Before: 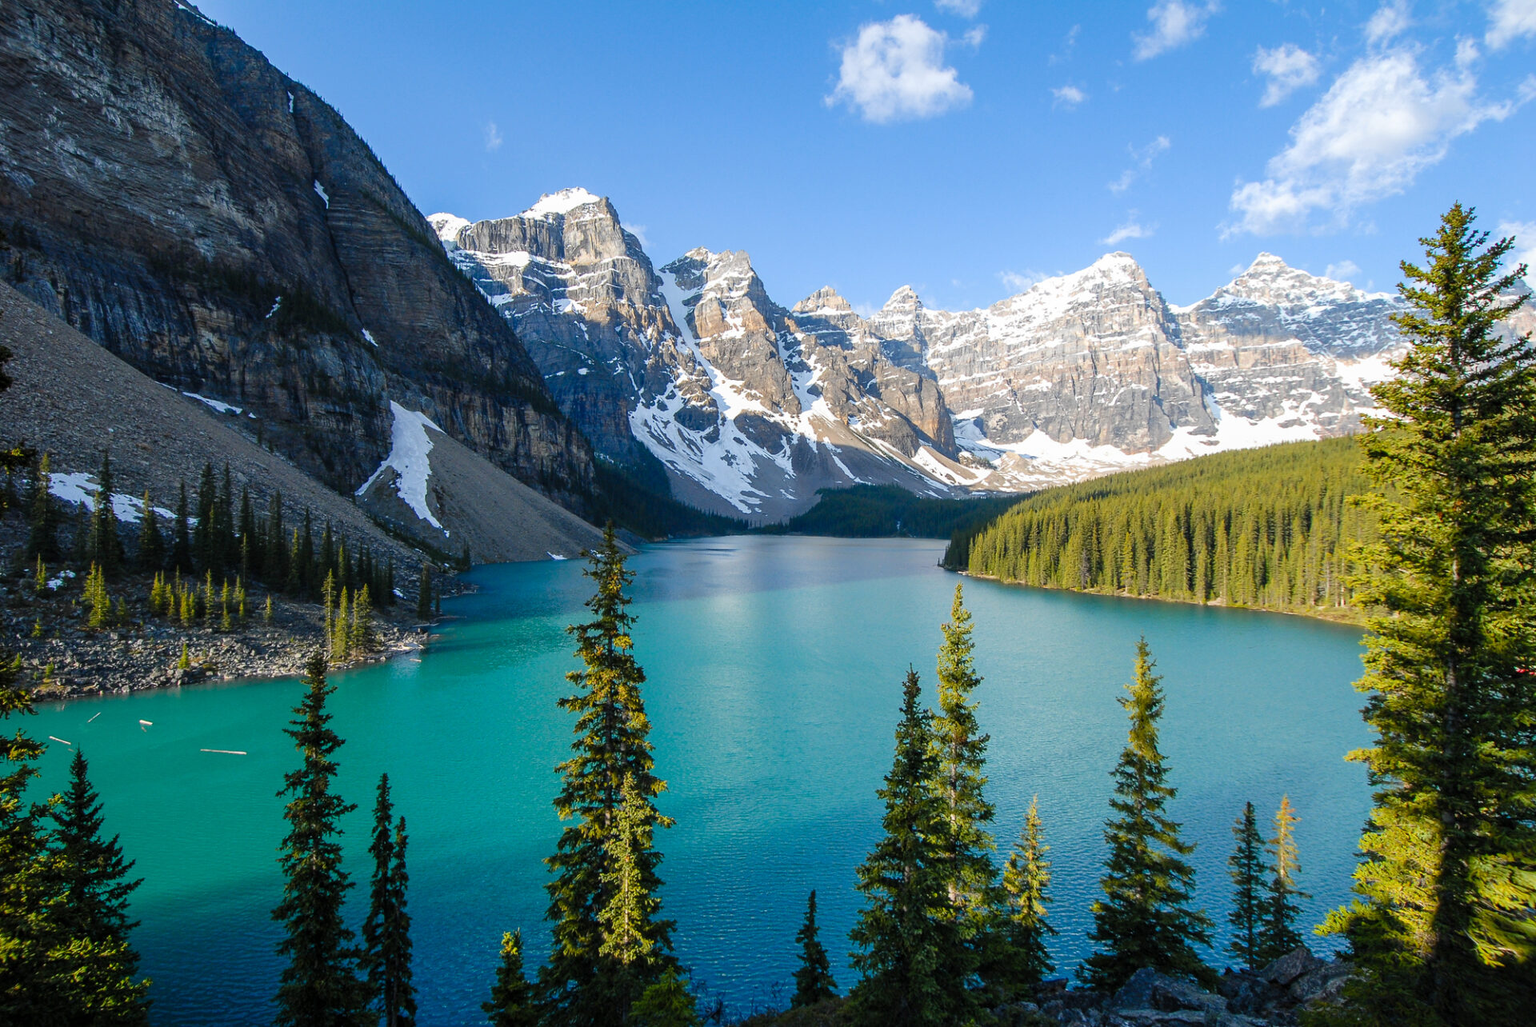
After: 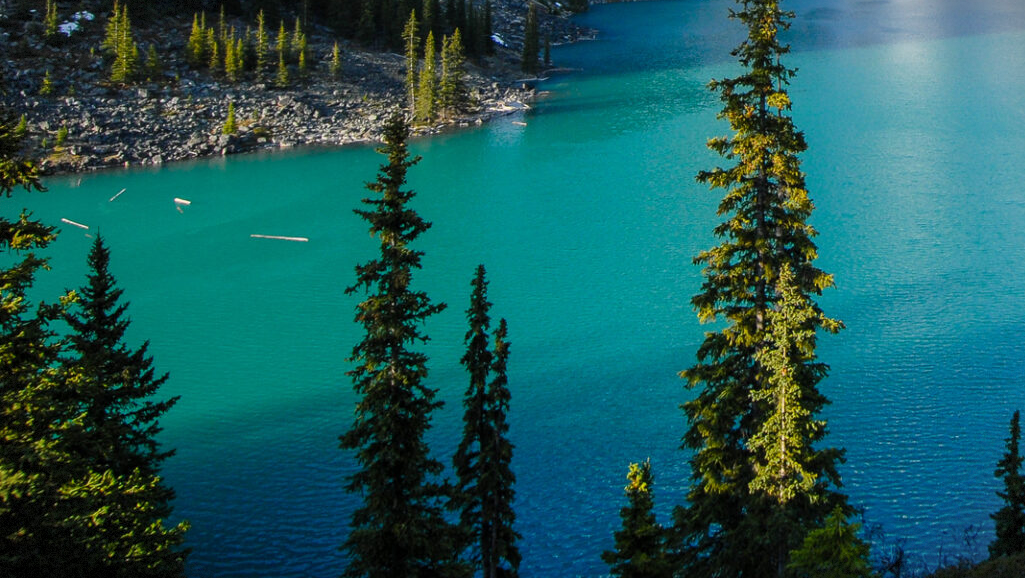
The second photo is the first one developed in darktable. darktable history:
crop and rotate: top 54.778%, right 46.61%, bottom 0.159%
vignetting: fall-off start 100%, brightness -0.406, saturation -0.3, width/height ratio 1.324, dithering 8-bit output, unbound false
